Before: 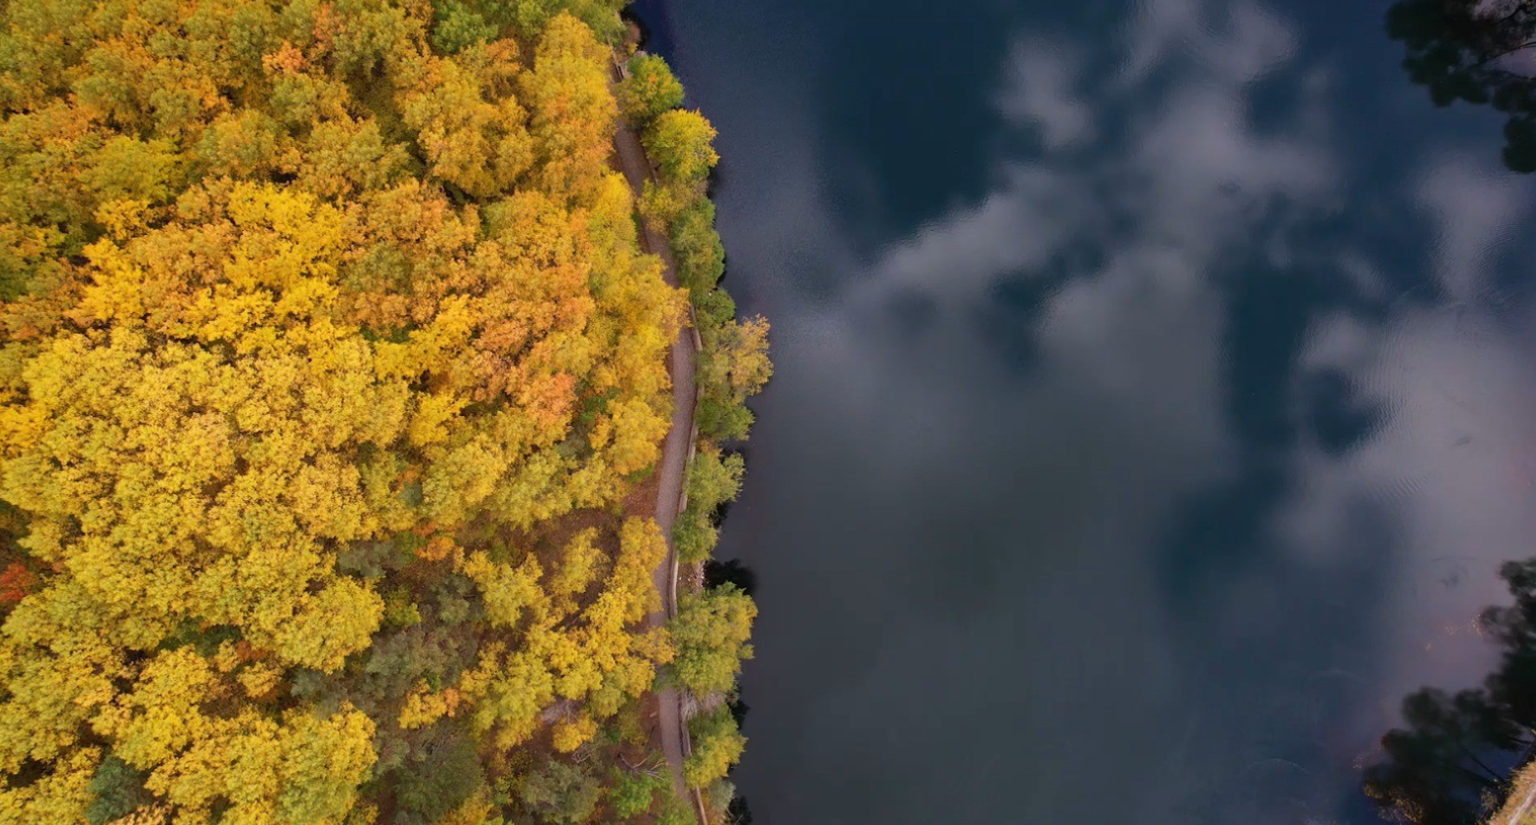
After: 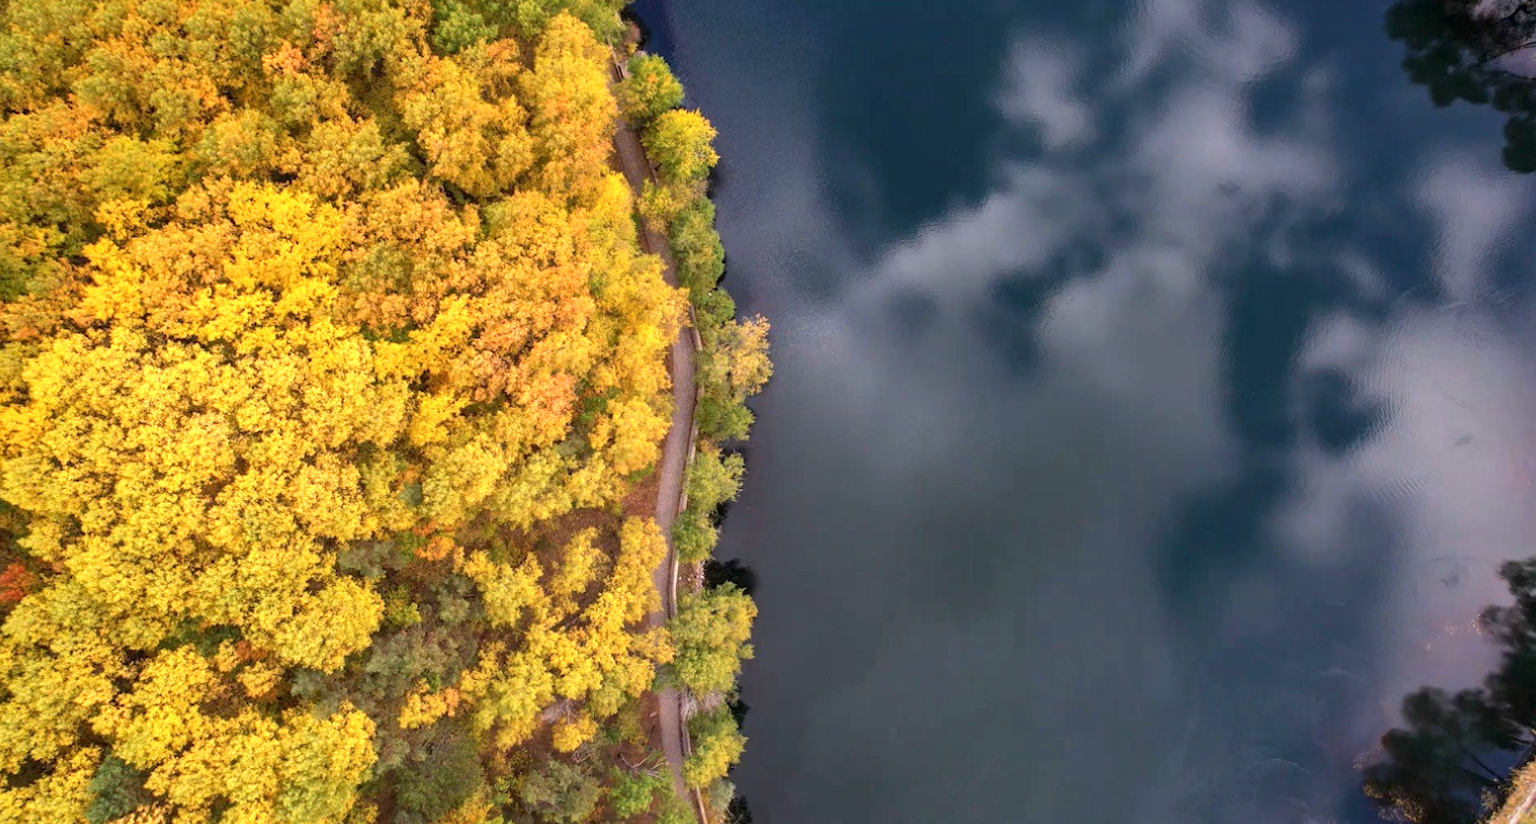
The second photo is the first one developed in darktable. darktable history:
exposure: exposure 0.657 EV, compensate highlight preservation false
local contrast: on, module defaults
